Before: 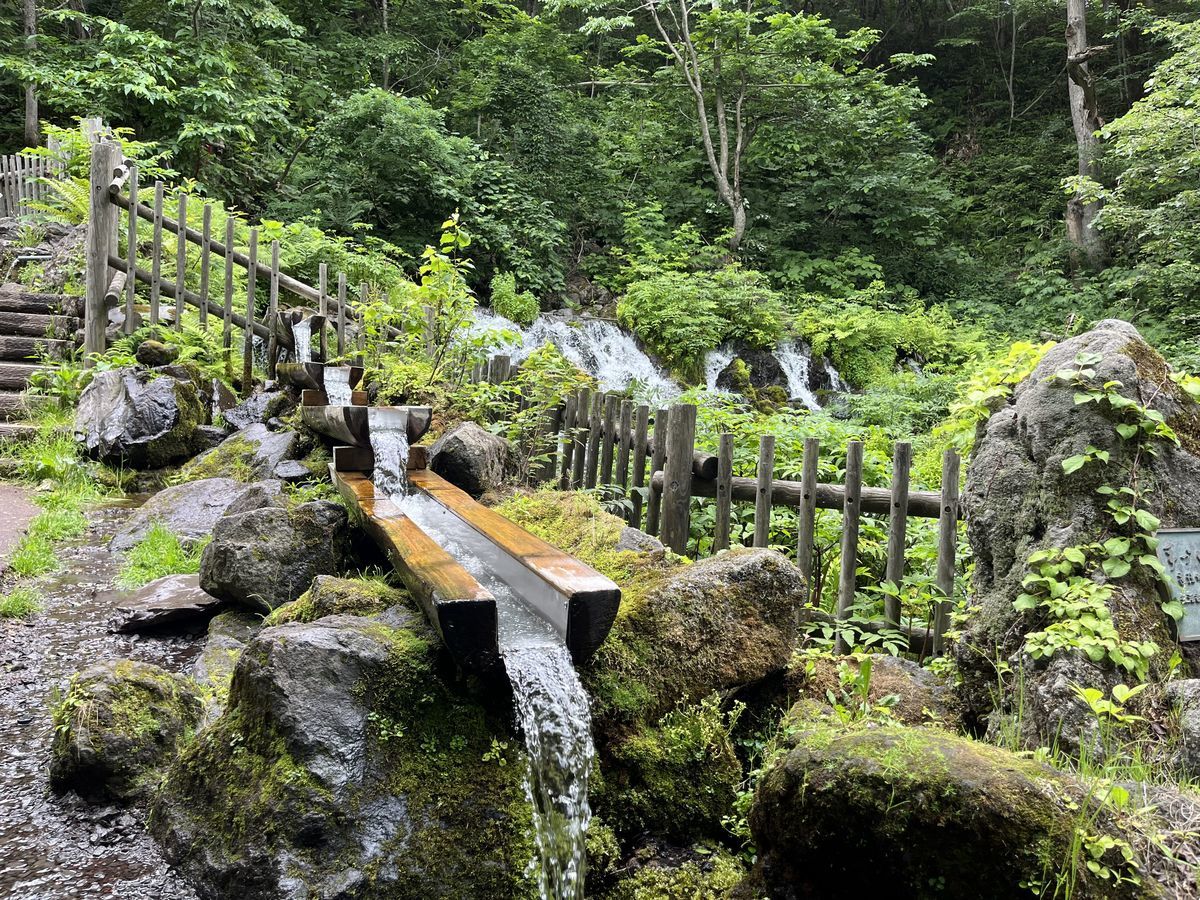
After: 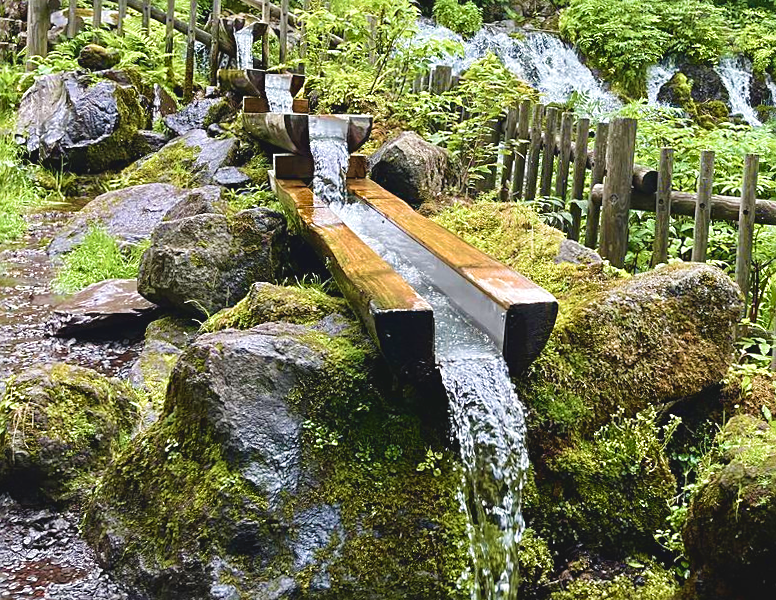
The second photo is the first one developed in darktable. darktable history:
sharpen: on, module defaults
crop and rotate: angle -1.01°, left 3.961%, top 31.672%, right 29.782%
velvia: strength 73.5%
color balance rgb: global offset › luminance 0.722%, perceptual saturation grading › global saturation 25.186%, perceptual saturation grading › highlights -50.014%, perceptual saturation grading › shadows 30.988%, perceptual brilliance grading › global brilliance 2.922%, perceptual brilliance grading › highlights -2.33%, perceptual brilliance grading › shadows 3.124%
